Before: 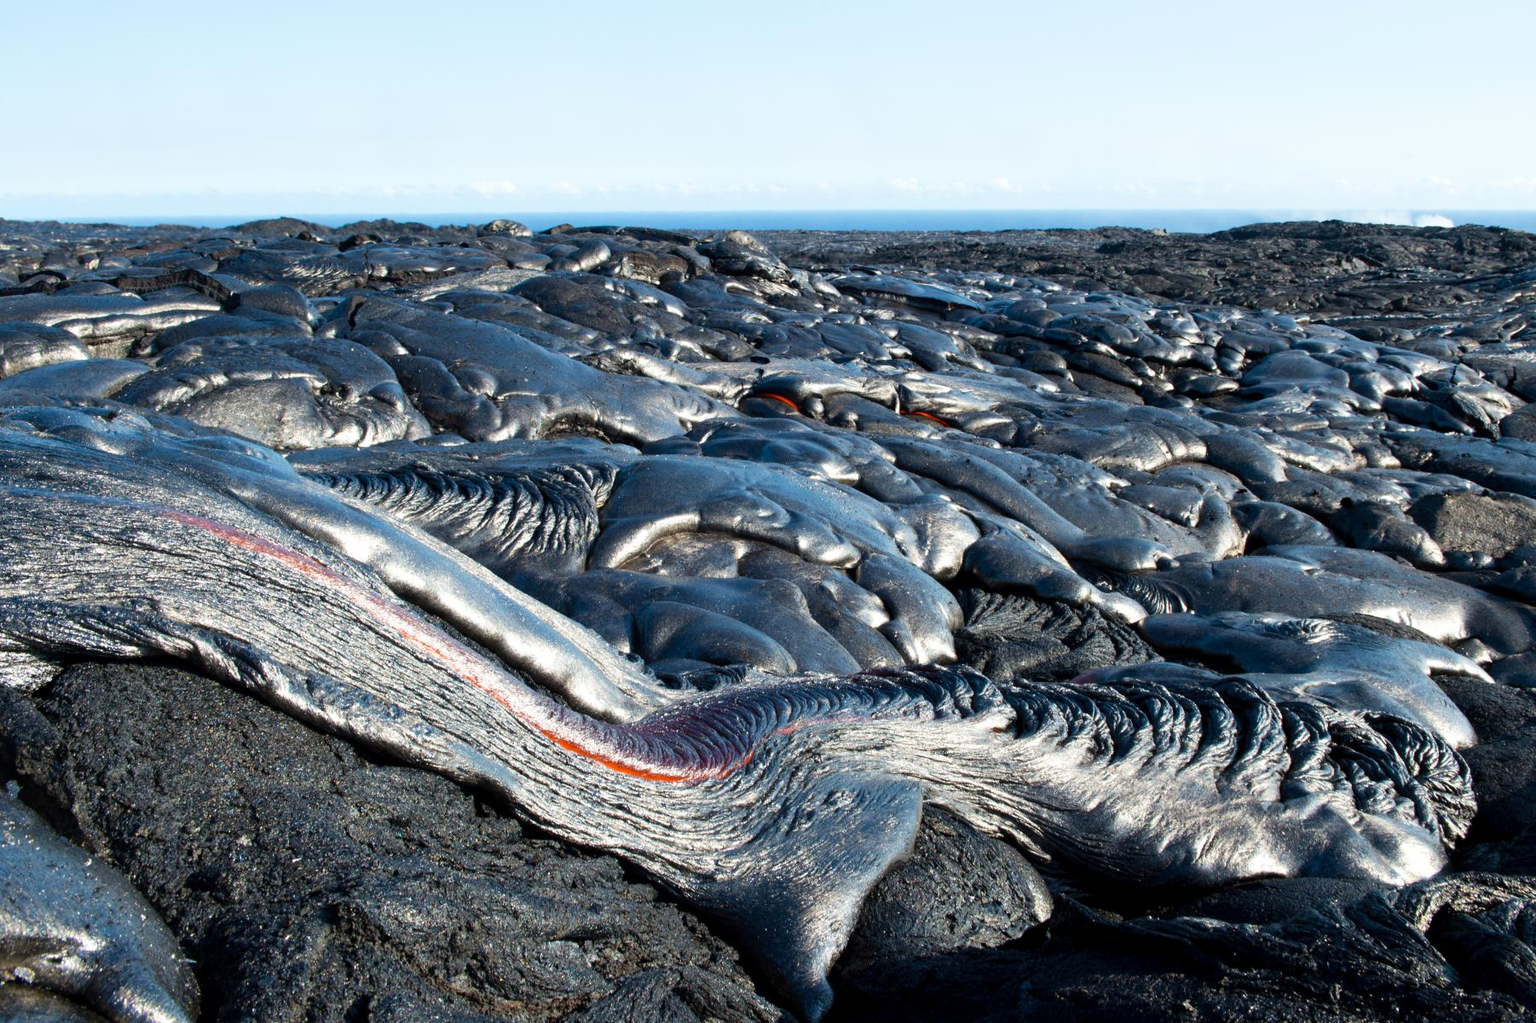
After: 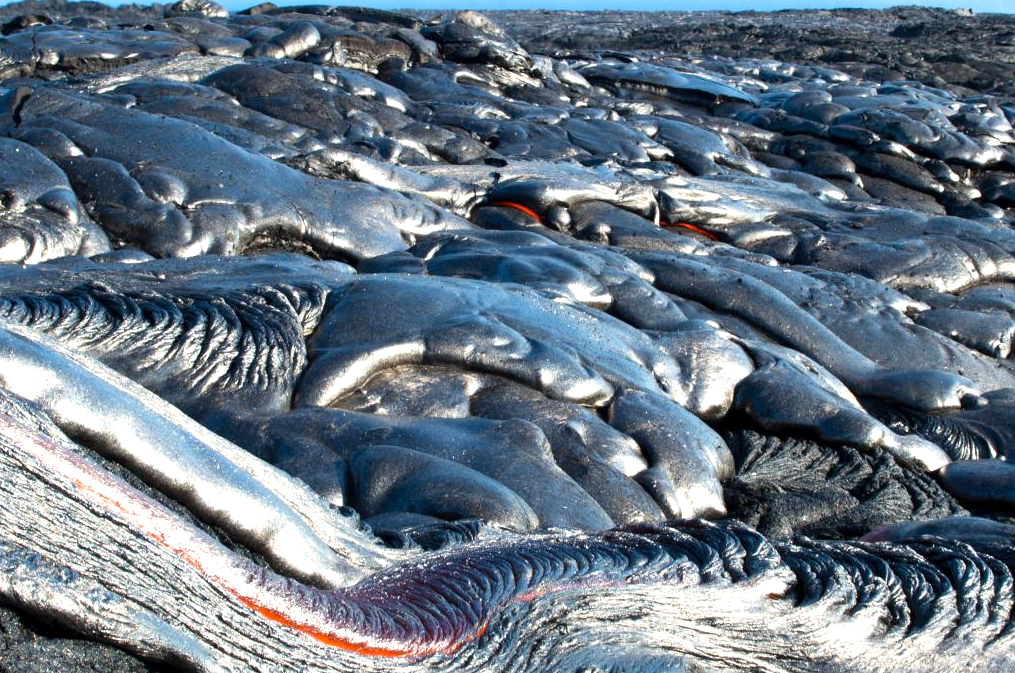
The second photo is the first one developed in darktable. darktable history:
tone equalizer: -8 EV -0.439 EV, -7 EV -0.405 EV, -6 EV -0.359 EV, -5 EV -0.214 EV, -3 EV 0.195 EV, -2 EV 0.358 EV, -1 EV 0.406 EV, +0 EV 0.446 EV, smoothing diameter 24.84%, edges refinement/feathering 8.92, preserve details guided filter
crop and rotate: left 22.003%, top 21.702%, right 21.639%, bottom 22.197%
